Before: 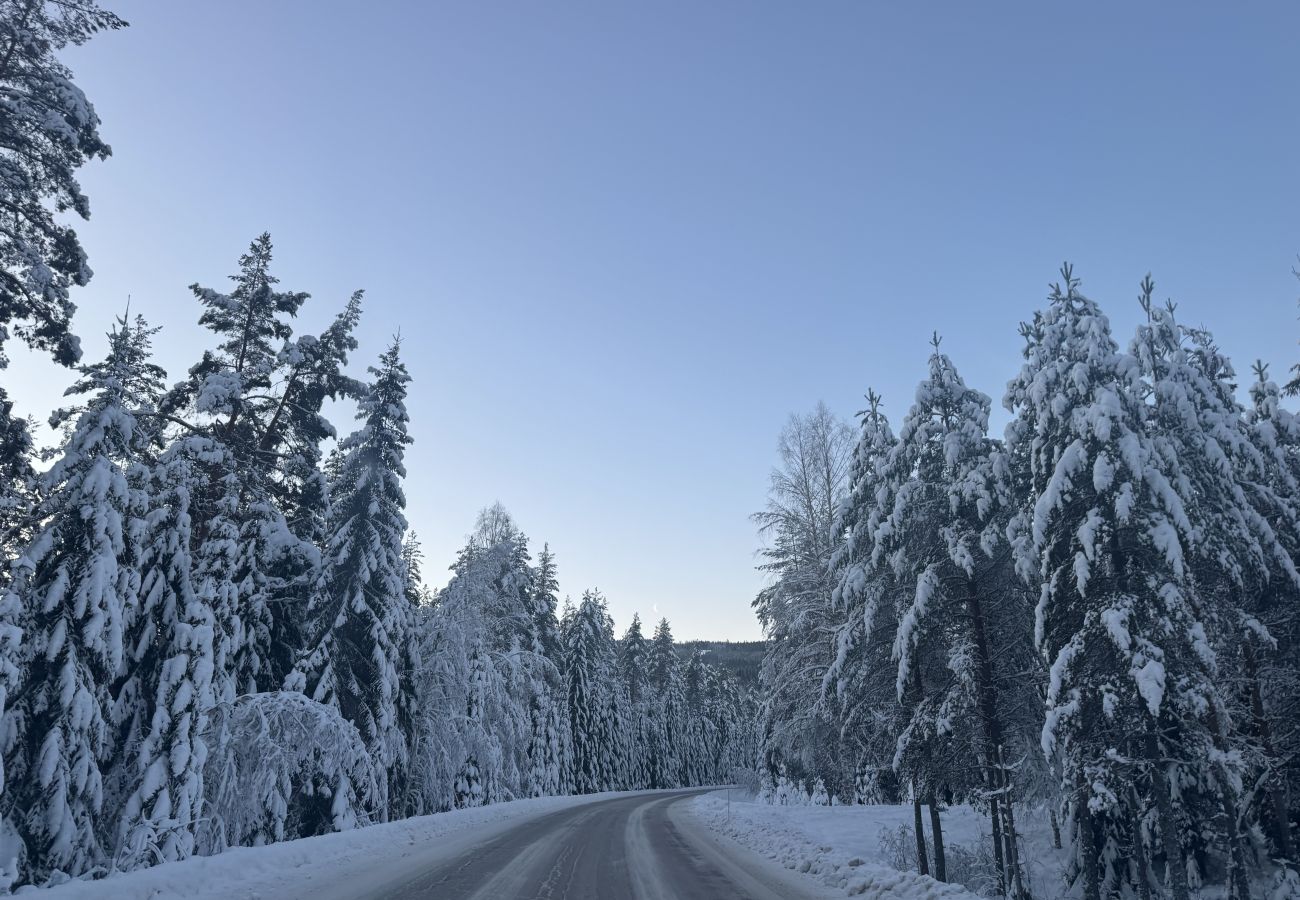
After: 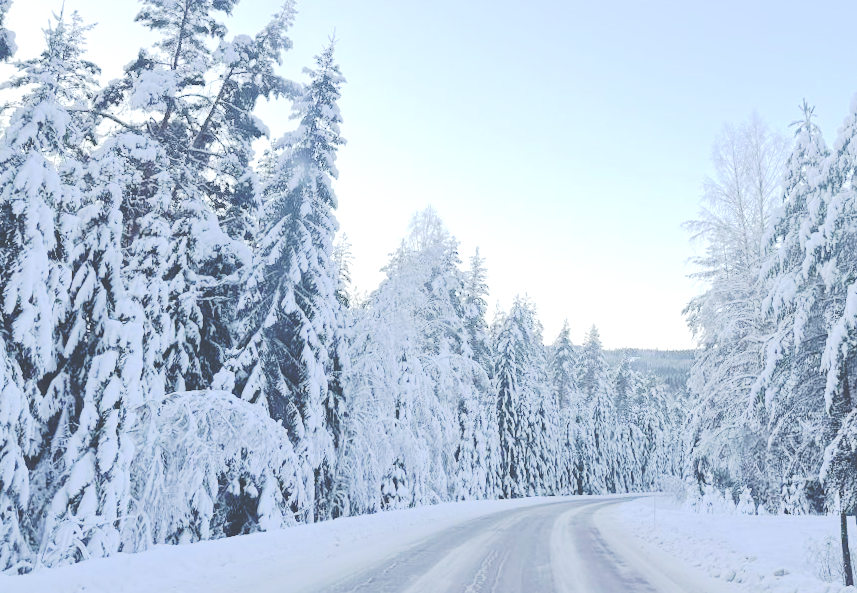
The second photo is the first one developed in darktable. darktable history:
exposure: exposure 0.558 EV, compensate highlight preservation false
tone equalizer: -7 EV 0.145 EV, -6 EV 0.599 EV, -5 EV 1.11 EV, -4 EV 1.33 EV, -3 EV 1.17 EV, -2 EV 0.6 EV, -1 EV 0.152 EV, edges refinement/feathering 500, mask exposure compensation -1.57 EV, preserve details no
crop and rotate: angle -1.11°, left 3.955%, top 32.238%, right 28.28%
tone curve: curves: ch0 [(0, 0) (0.003, 0.132) (0.011, 0.13) (0.025, 0.134) (0.044, 0.138) (0.069, 0.154) (0.1, 0.17) (0.136, 0.198) (0.177, 0.25) (0.224, 0.308) (0.277, 0.371) (0.335, 0.432) (0.399, 0.491) (0.468, 0.55) (0.543, 0.612) (0.623, 0.679) (0.709, 0.766) (0.801, 0.842) (0.898, 0.912) (1, 1)], preserve colors none
base curve: curves: ch0 [(0, 0.024) (0.055, 0.065) (0.121, 0.166) (0.236, 0.319) (0.693, 0.726) (1, 1)], preserve colors none
